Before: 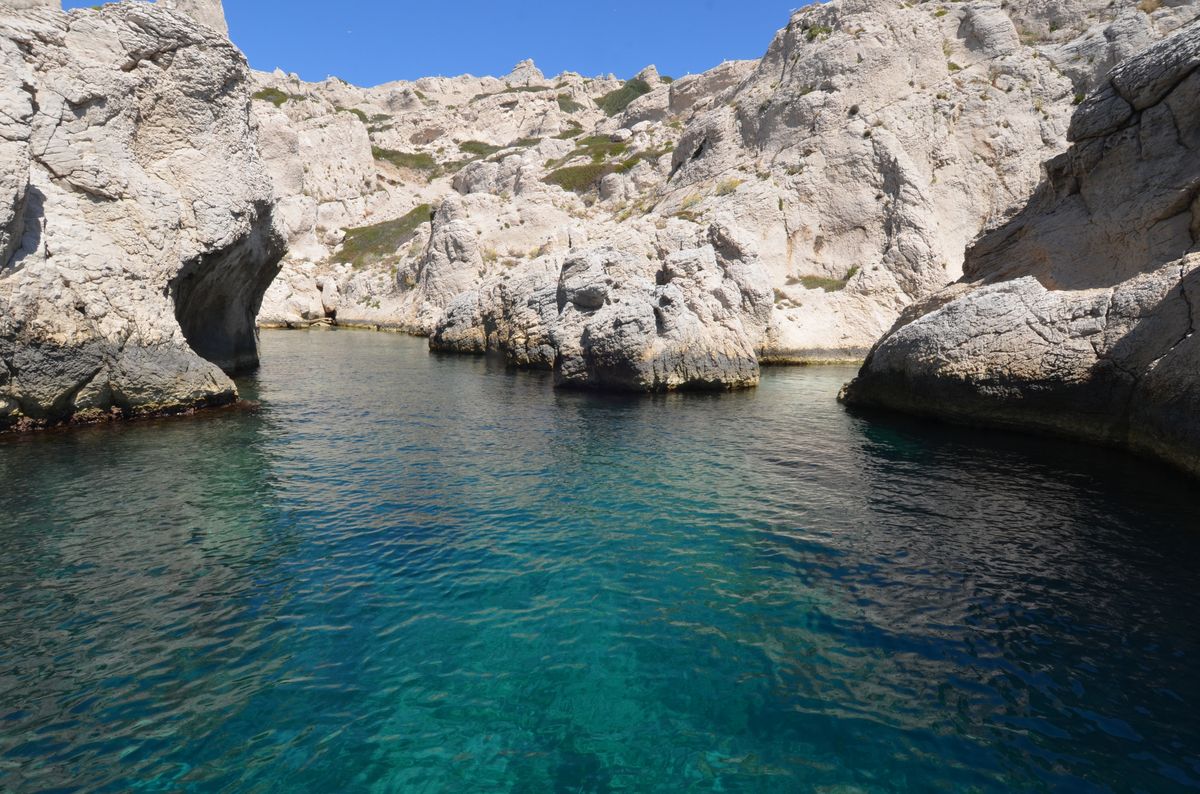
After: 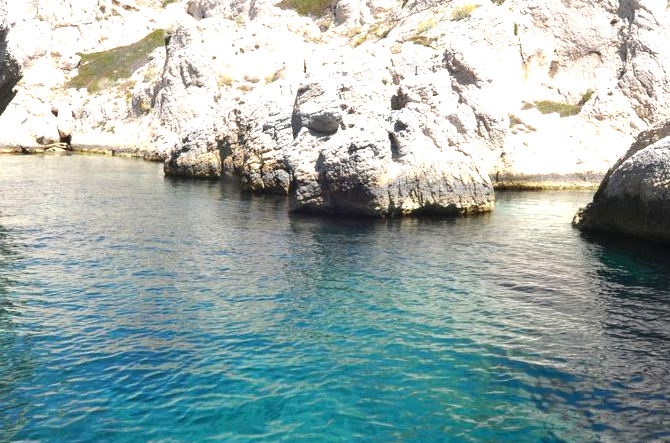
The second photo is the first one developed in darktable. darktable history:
crop and rotate: left 22.13%, top 22.054%, right 22.026%, bottom 22.102%
exposure: exposure 1 EV, compensate highlight preservation false
